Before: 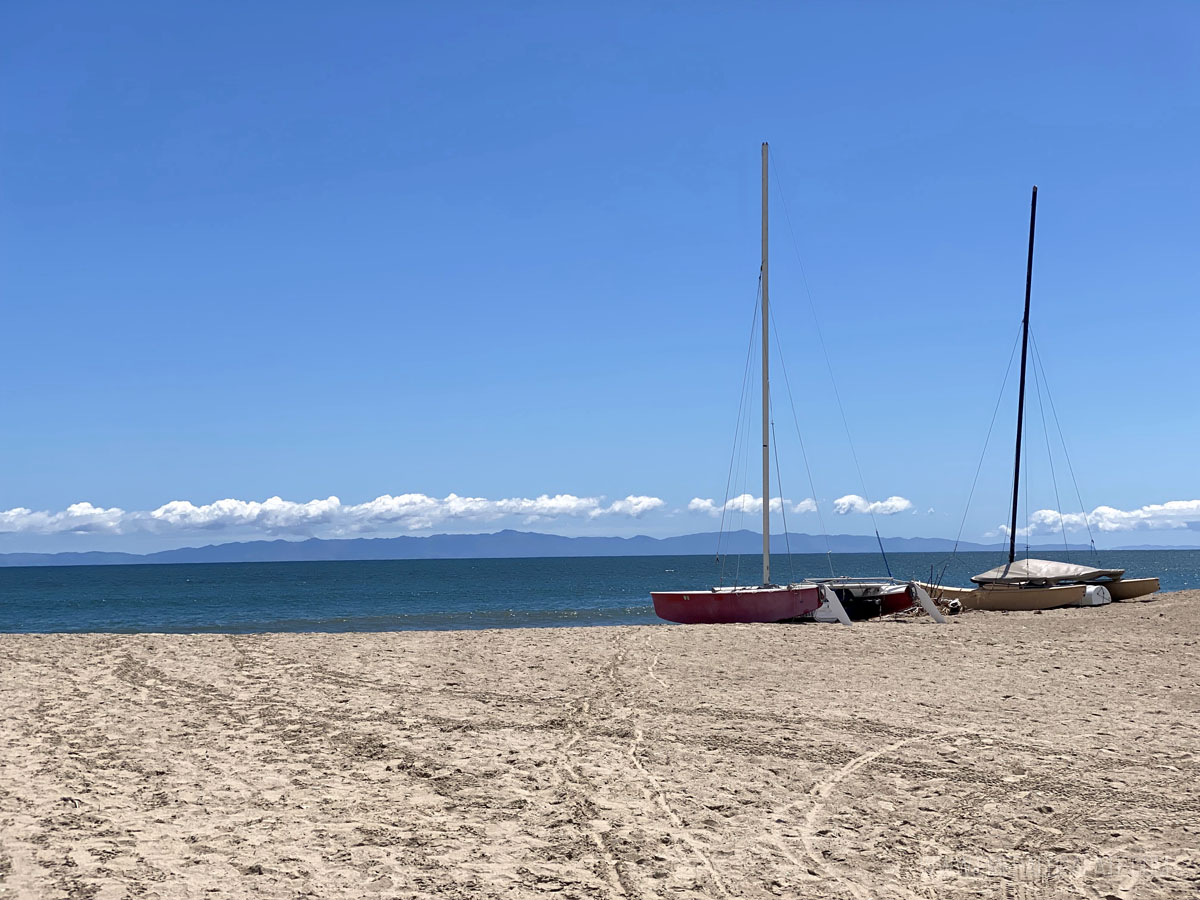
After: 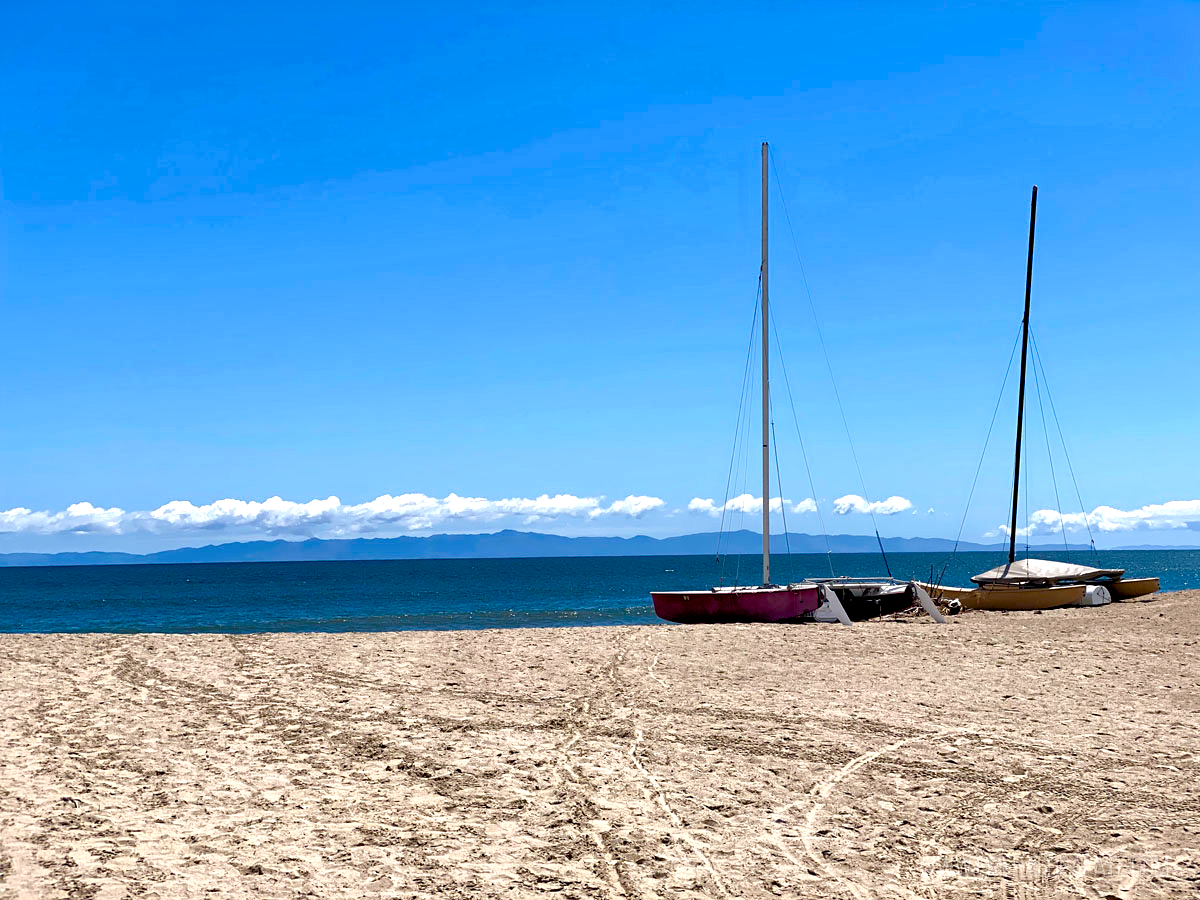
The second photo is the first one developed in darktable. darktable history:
exposure: black level correction 0.007, exposure 0.093 EV, compensate highlight preservation false
color balance rgb: global offset › luminance -0.51%, perceptual saturation grading › global saturation 27.53%, perceptual saturation grading › highlights -25%, perceptual saturation grading › shadows 25%, perceptual brilliance grading › highlights 6.62%, perceptual brilliance grading › mid-tones 17.07%, perceptual brilliance grading › shadows -5.23%
color contrast: green-magenta contrast 0.96
local contrast: mode bilateral grid, contrast 20, coarseness 100, detail 150%, midtone range 0.2
